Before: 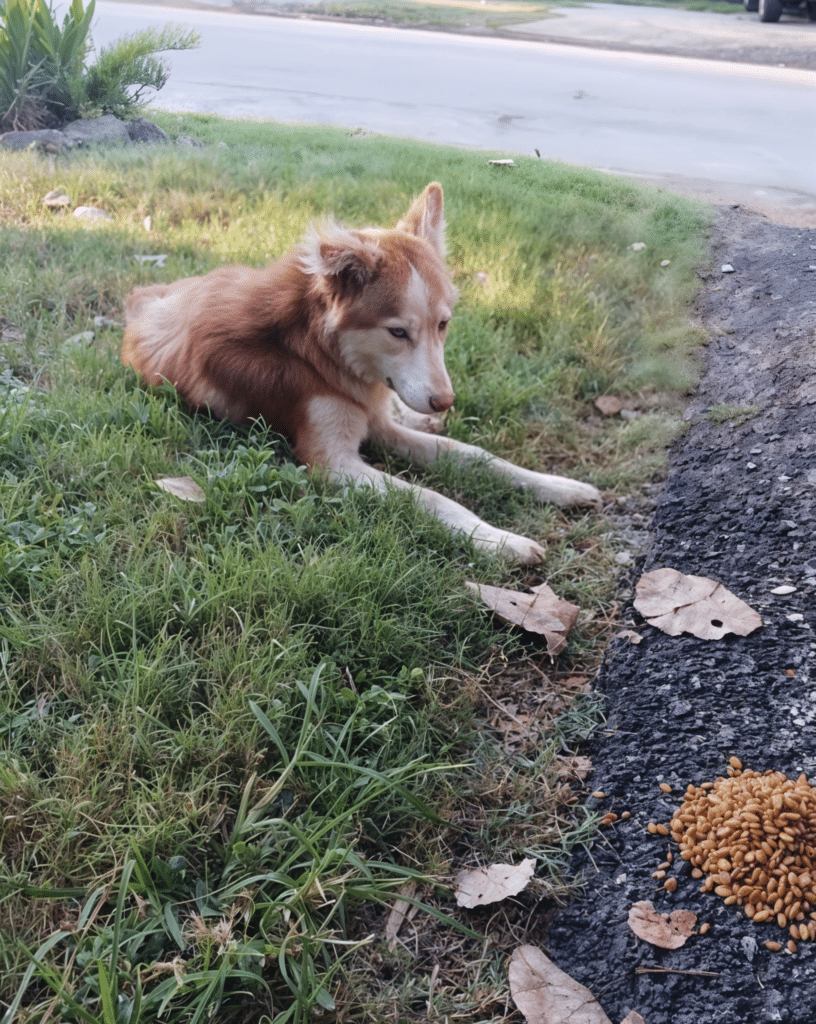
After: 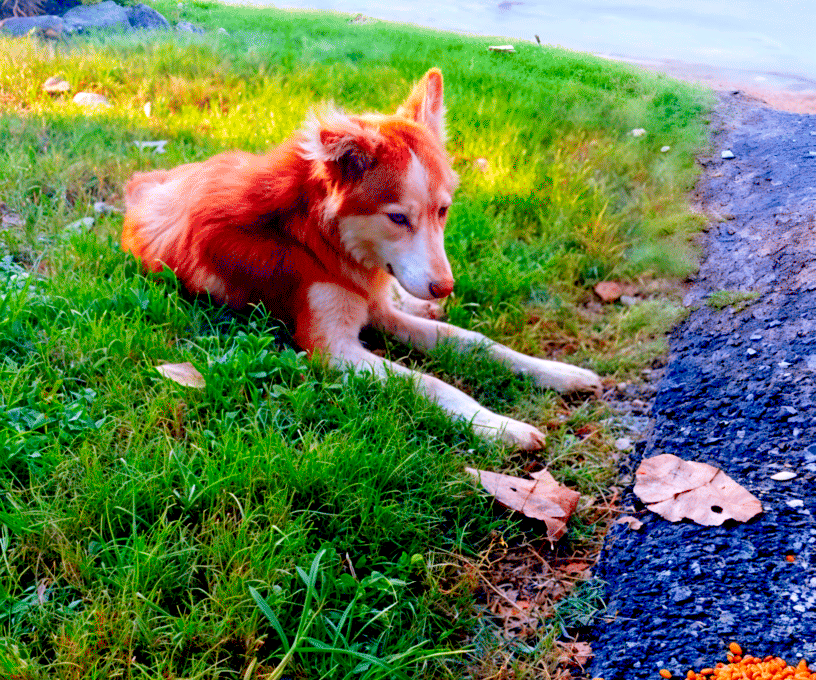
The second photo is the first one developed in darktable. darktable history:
color correction: highlights b* 0.051, saturation 2.95
exposure: black level correction 0.031, exposure 0.322 EV, compensate highlight preservation false
crop: top 11.137%, bottom 22.446%
